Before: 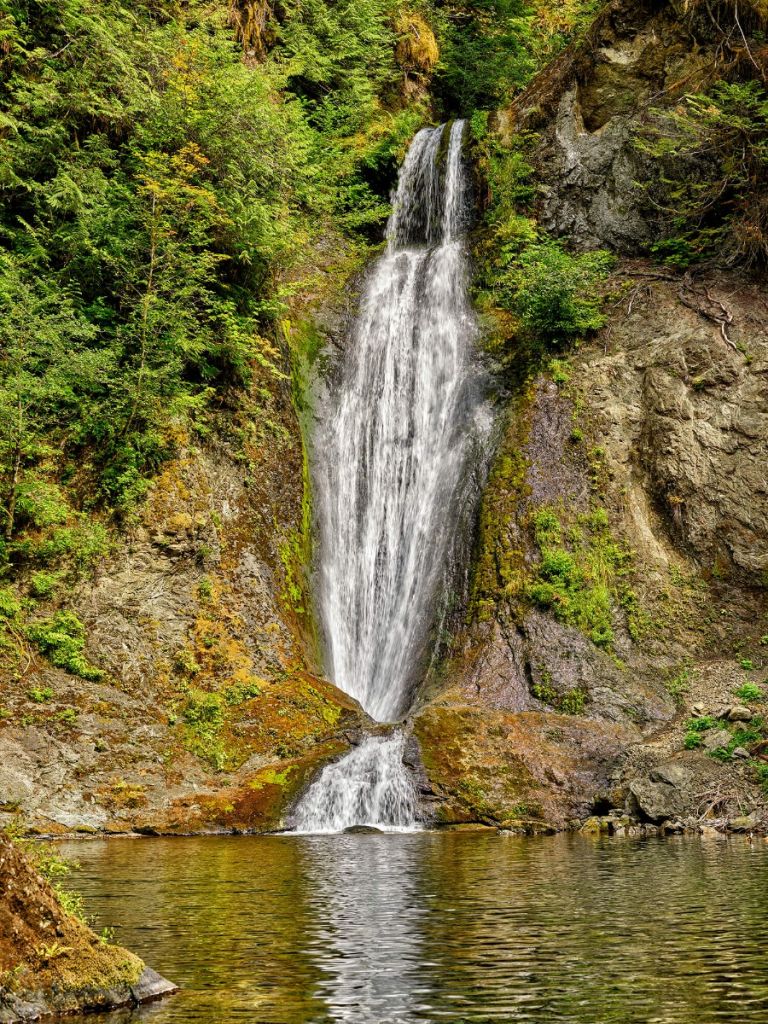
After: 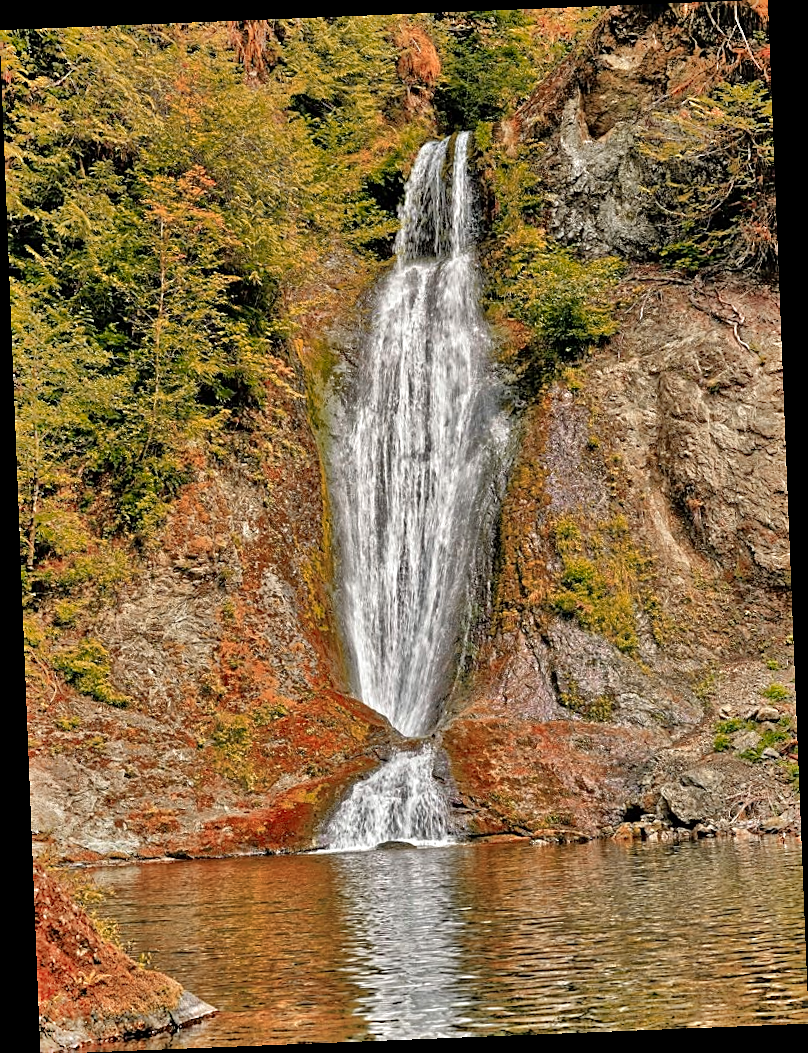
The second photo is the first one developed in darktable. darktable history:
color zones: curves: ch0 [(0, 0.299) (0.25, 0.383) (0.456, 0.352) (0.736, 0.571)]; ch1 [(0, 0.63) (0.151, 0.568) (0.254, 0.416) (0.47, 0.558) (0.732, 0.37) (0.909, 0.492)]; ch2 [(0.004, 0.604) (0.158, 0.443) (0.257, 0.403) (0.761, 0.468)]
rotate and perspective: rotation -2.29°, automatic cropping off
sharpen: on, module defaults
tone equalizer: -7 EV 0.15 EV, -6 EV 0.6 EV, -5 EV 1.15 EV, -4 EV 1.33 EV, -3 EV 1.15 EV, -2 EV 0.6 EV, -1 EV 0.15 EV, mask exposure compensation -0.5 EV
contrast brightness saturation: contrast 0.01, saturation -0.05
shadows and highlights: shadows 60, highlights -60.23, soften with gaussian
